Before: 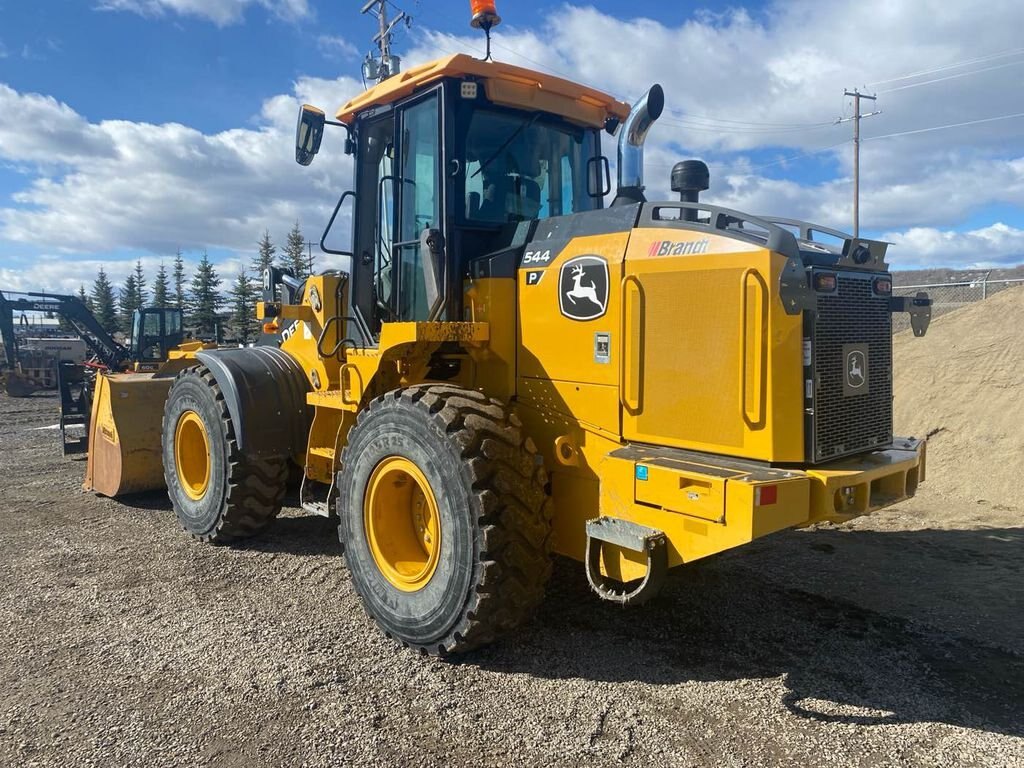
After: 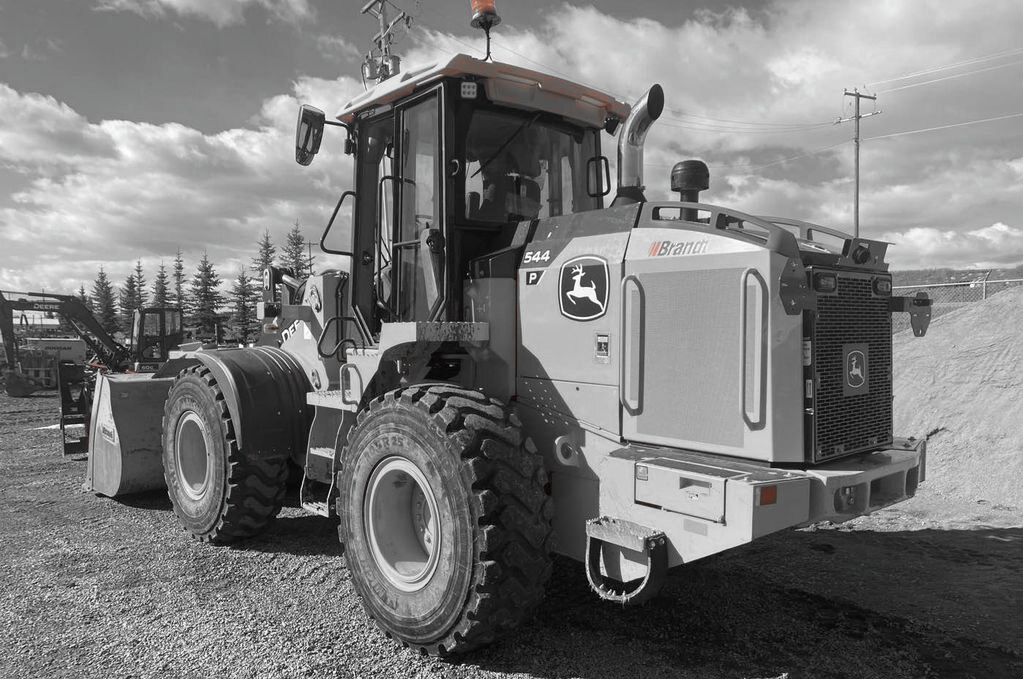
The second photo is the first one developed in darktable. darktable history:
crop and rotate: top 0%, bottom 11.493%
shadows and highlights: radius 334.54, shadows 64.12, highlights 5.13, compress 88.03%, soften with gaussian
color zones: curves: ch1 [(0, 0.006) (0.094, 0.285) (0.171, 0.001) (0.429, 0.001) (0.571, 0.003) (0.714, 0.004) (0.857, 0.004) (1, 0.006)]
